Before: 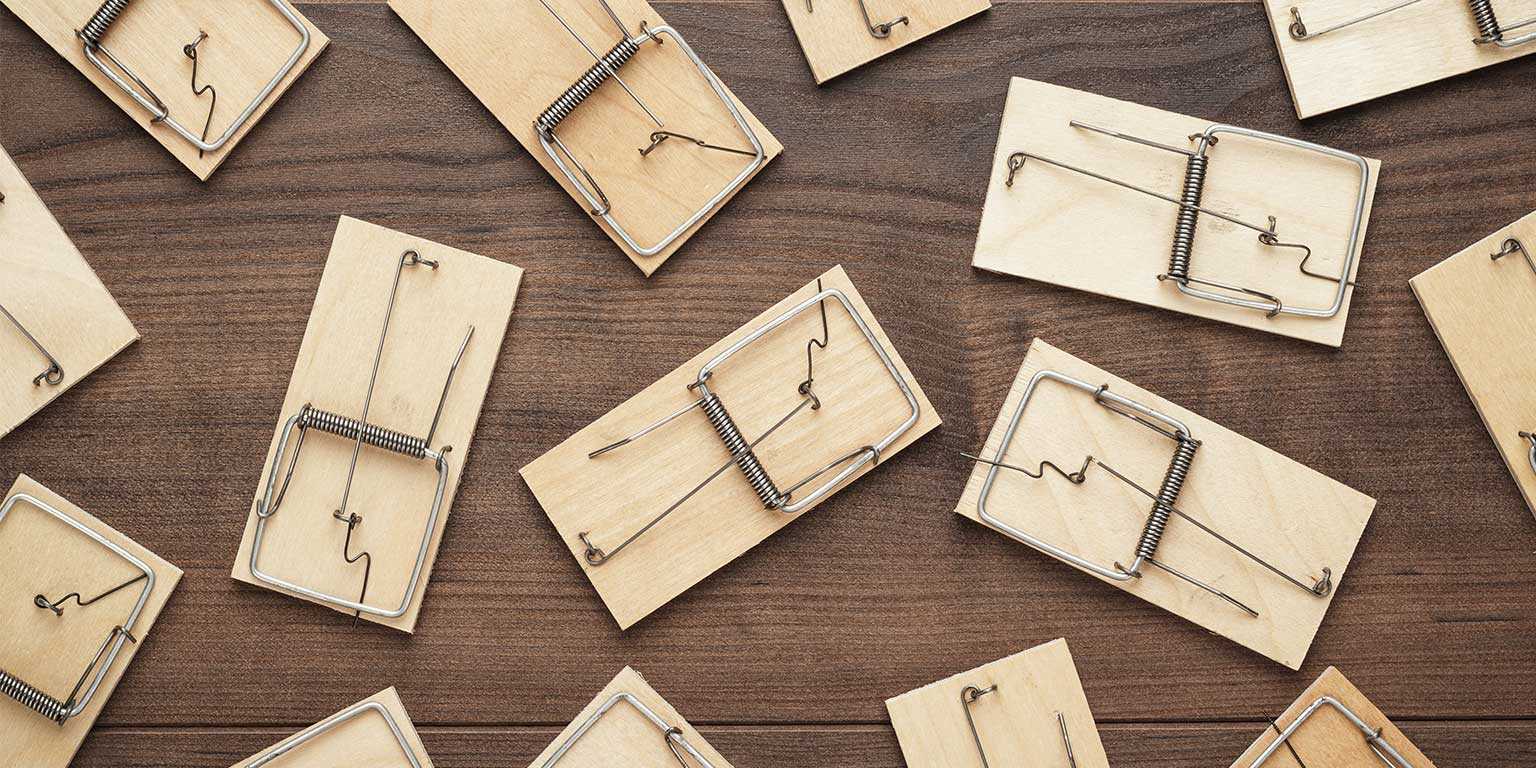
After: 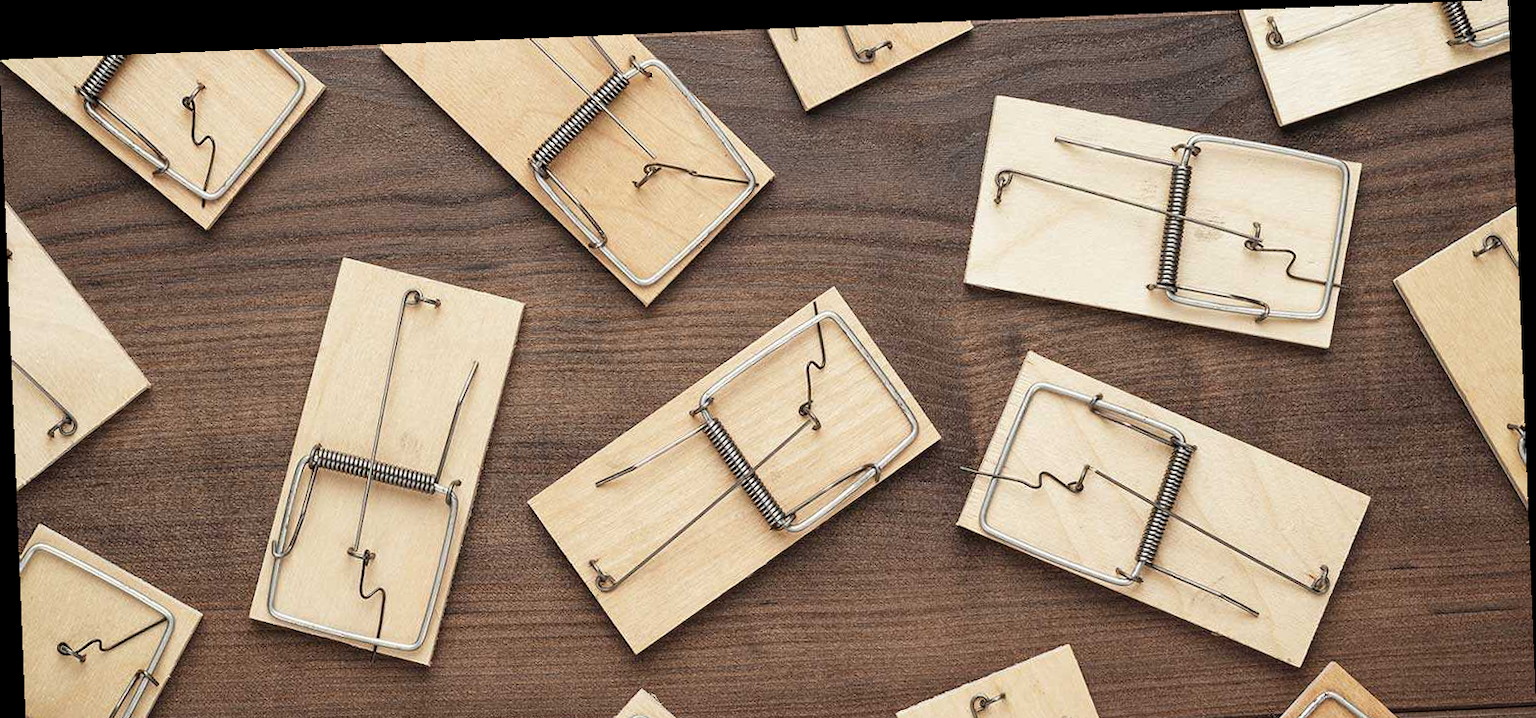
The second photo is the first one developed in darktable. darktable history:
crop and rotate: top 0%, bottom 11.49%
rotate and perspective: rotation -2.29°, automatic cropping off
